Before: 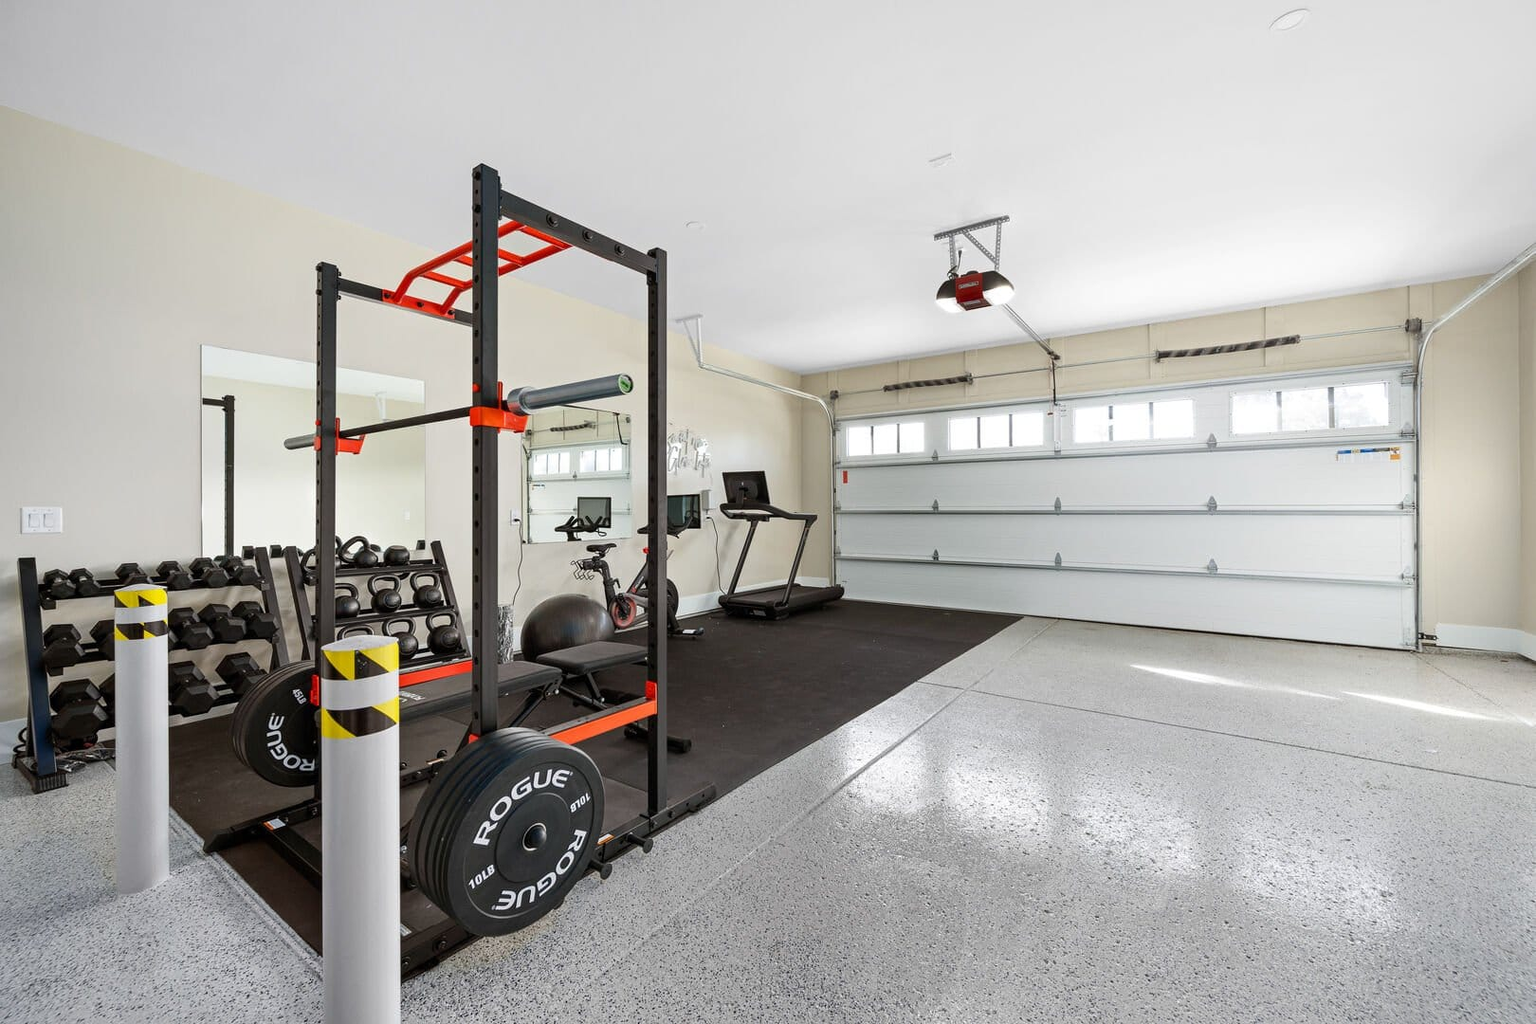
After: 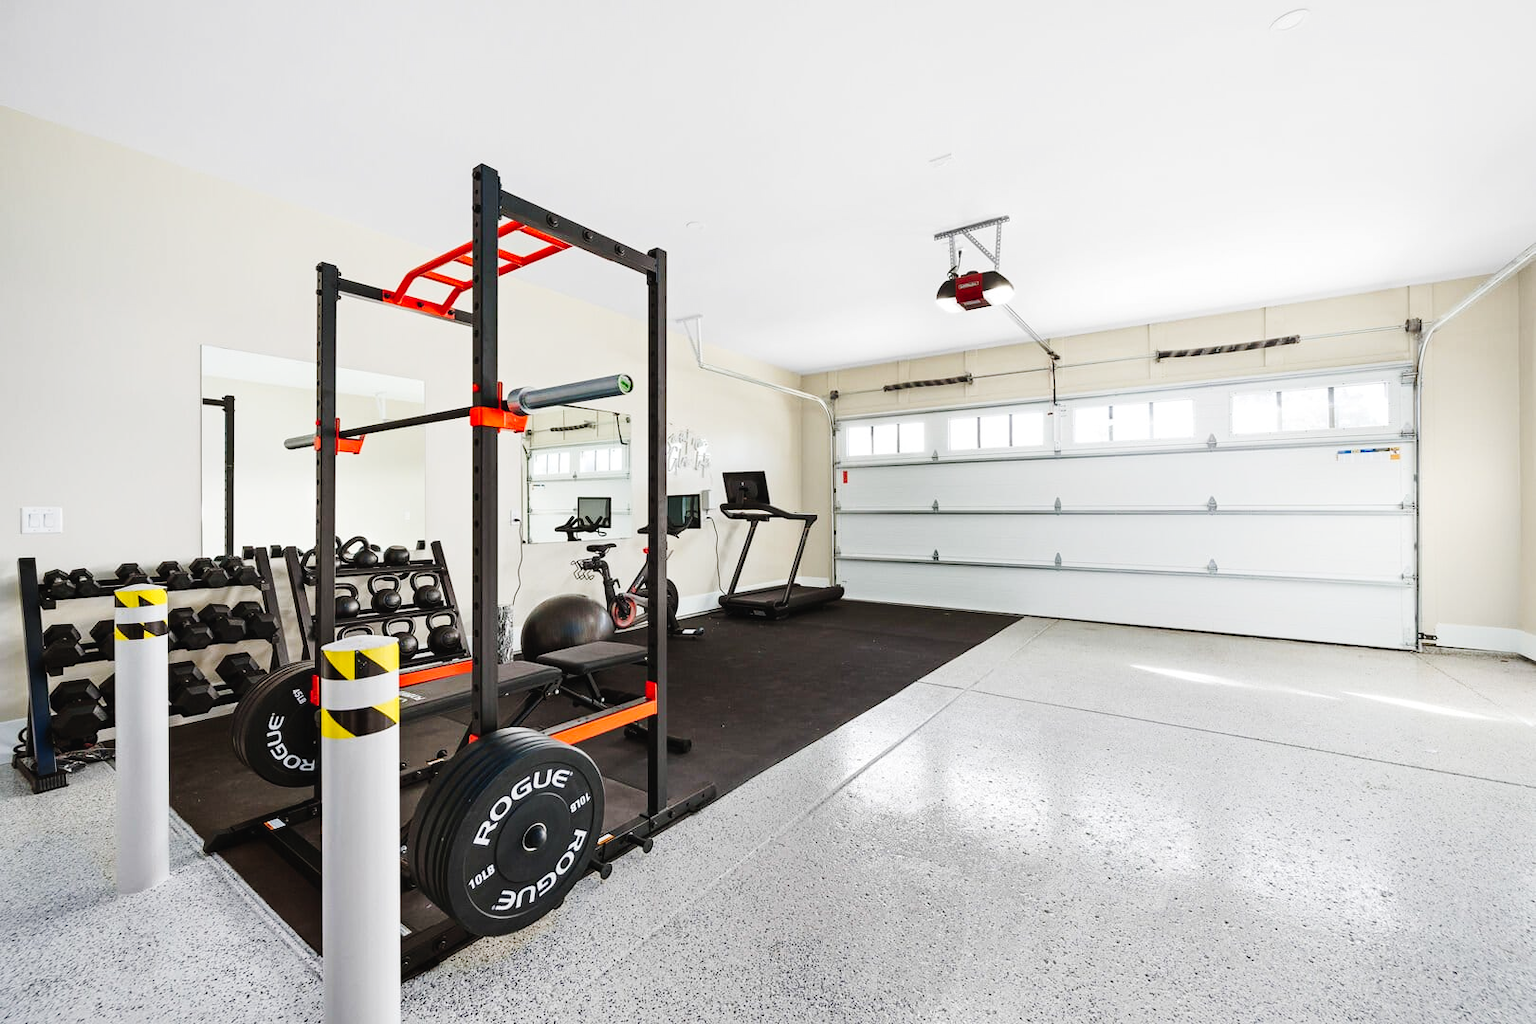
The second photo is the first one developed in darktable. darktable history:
tone curve: curves: ch0 [(0, 0.023) (0.103, 0.087) (0.295, 0.297) (0.445, 0.531) (0.553, 0.665) (0.735, 0.843) (0.994, 1)]; ch1 [(0, 0) (0.427, 0.346) (0.456, 0.426) (0.484, 0.483) (0.509, 0.514) (0.535, 0.56) (0.581, 0.632) (0.646, 0.715) (1, 1)]; ch2 [(0, 0) (0.369, 0.388) (0.449, 0.431) (0.501, 0.495) (0.533, 0.518) (0.572, 0.612) (0.677, 0.752) (1, 1)], preserve colors none
